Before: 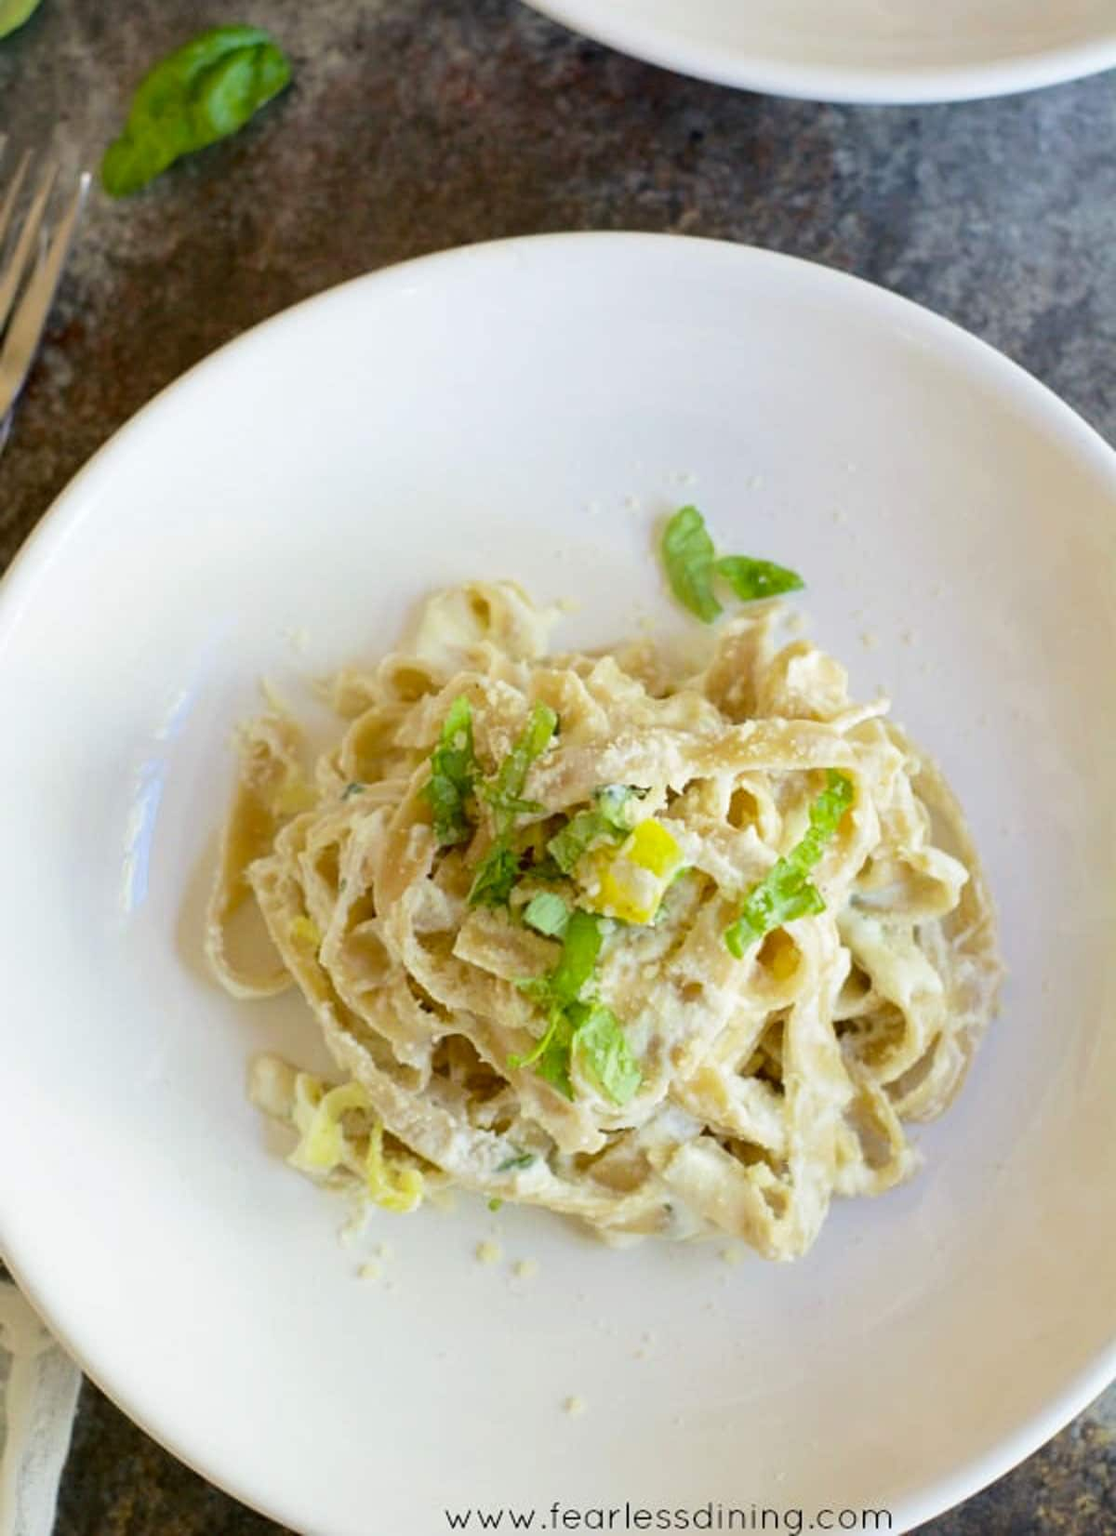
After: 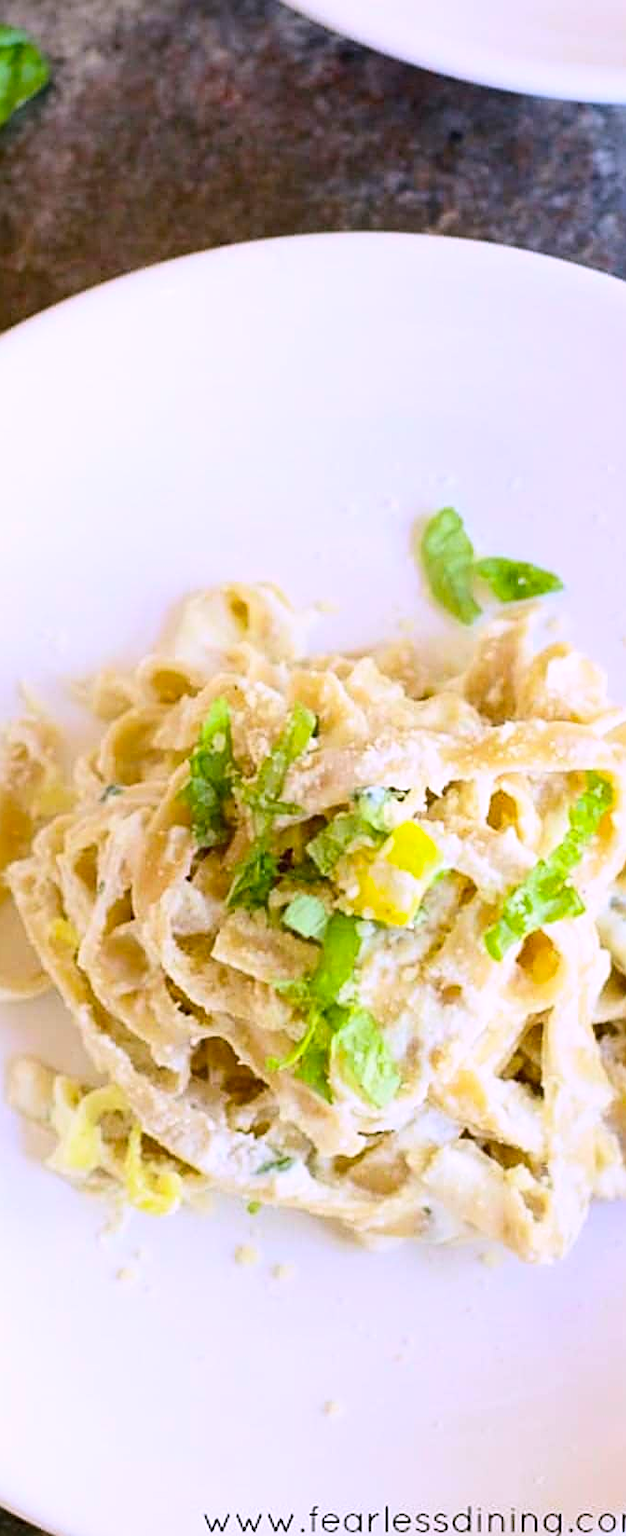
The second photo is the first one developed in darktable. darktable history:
crop: left 21.674%, right 22.086%
contrast brightness saturation: contrast 0.2, brightness 0.16, saturation 0.22
white balance: red 1.042, blue 1.17
sharpen: on, module defaults
